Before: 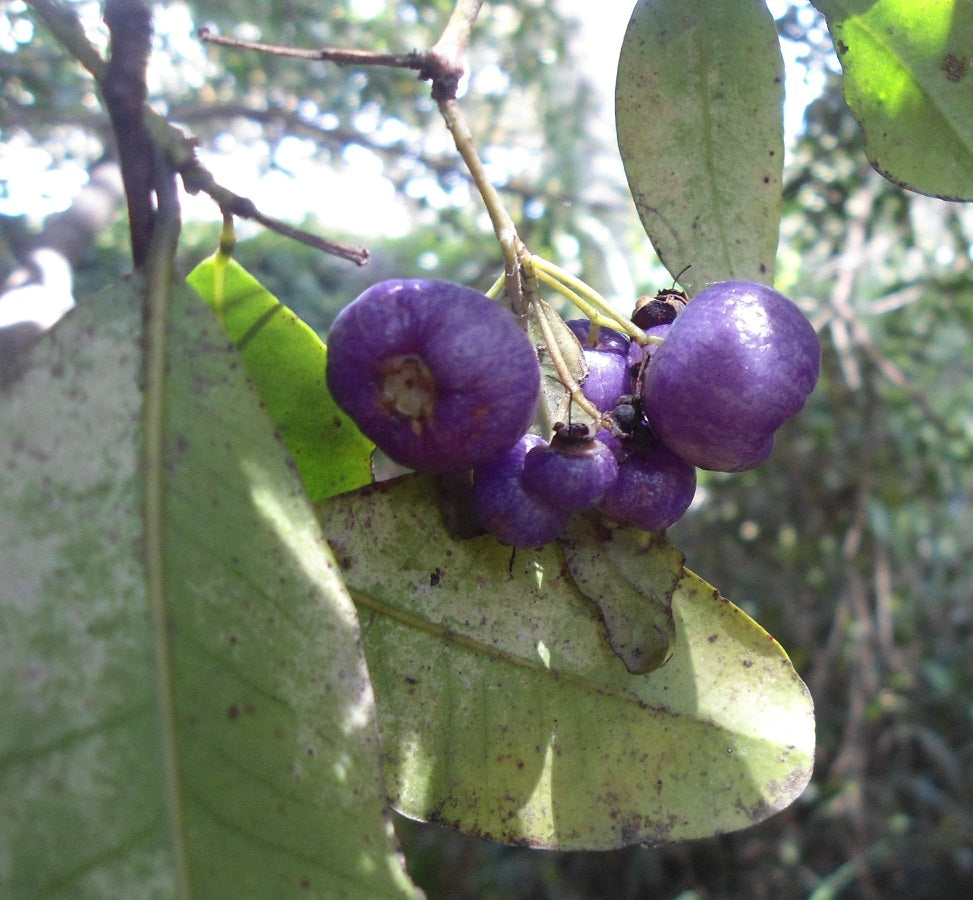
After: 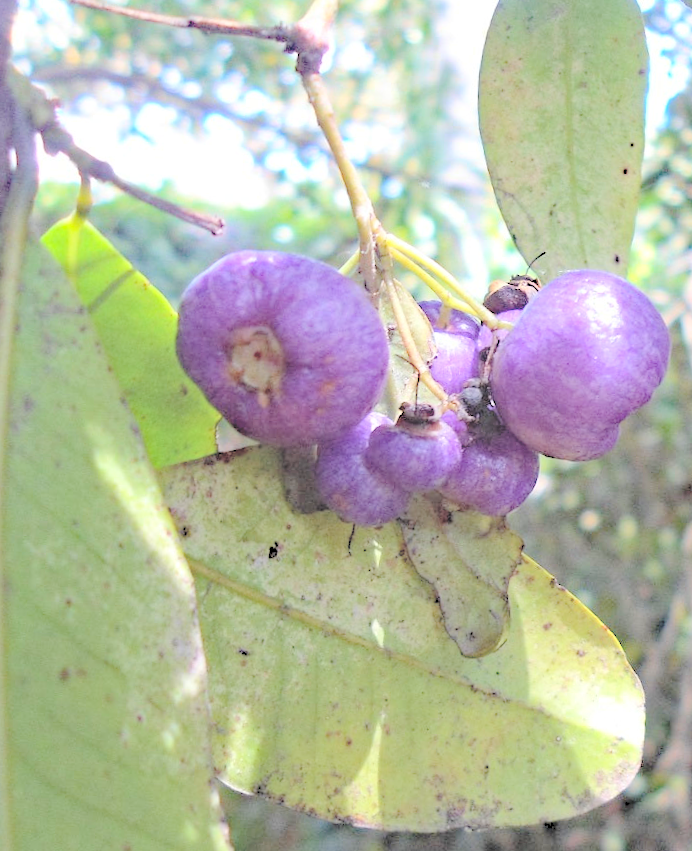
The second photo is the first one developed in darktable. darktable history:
haze removal: strength 0.511, distance 0.429, compatibility mode true, adaptive false
crop and rotate: angle -3.04°, left 14.119%, top 0.026%, right 10.76%, bottom 0.062%
contrast brightness saturation: brightness 0.992
